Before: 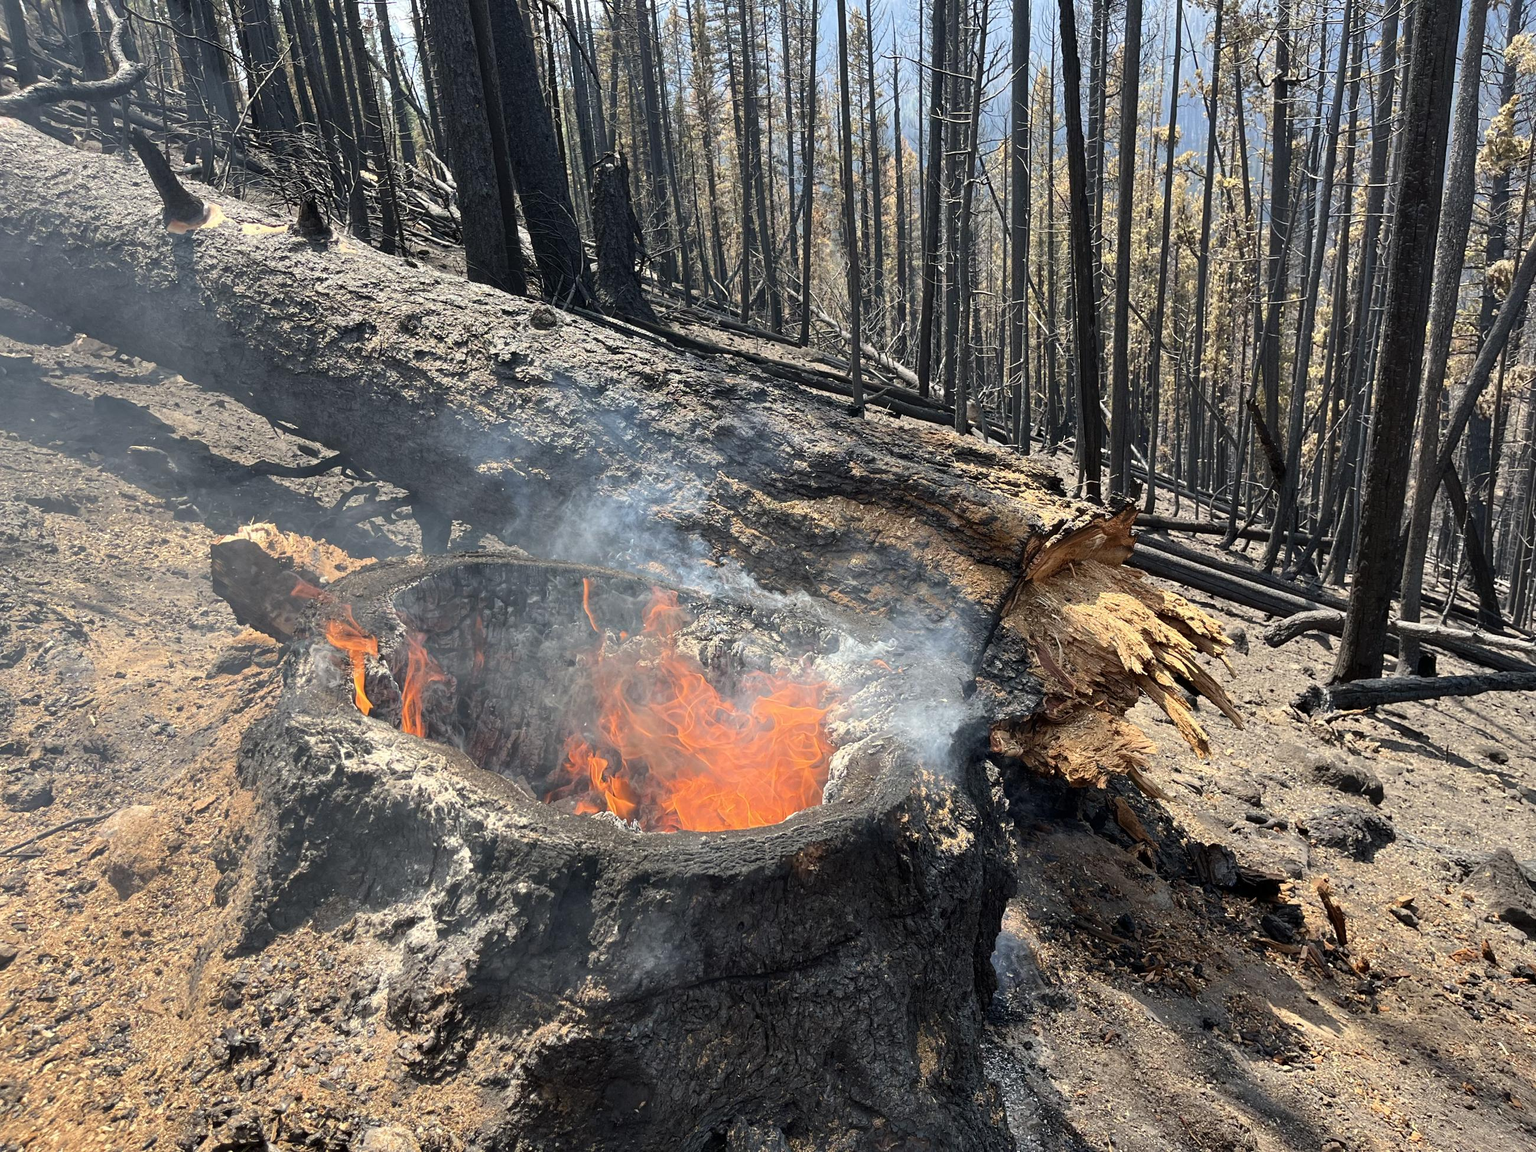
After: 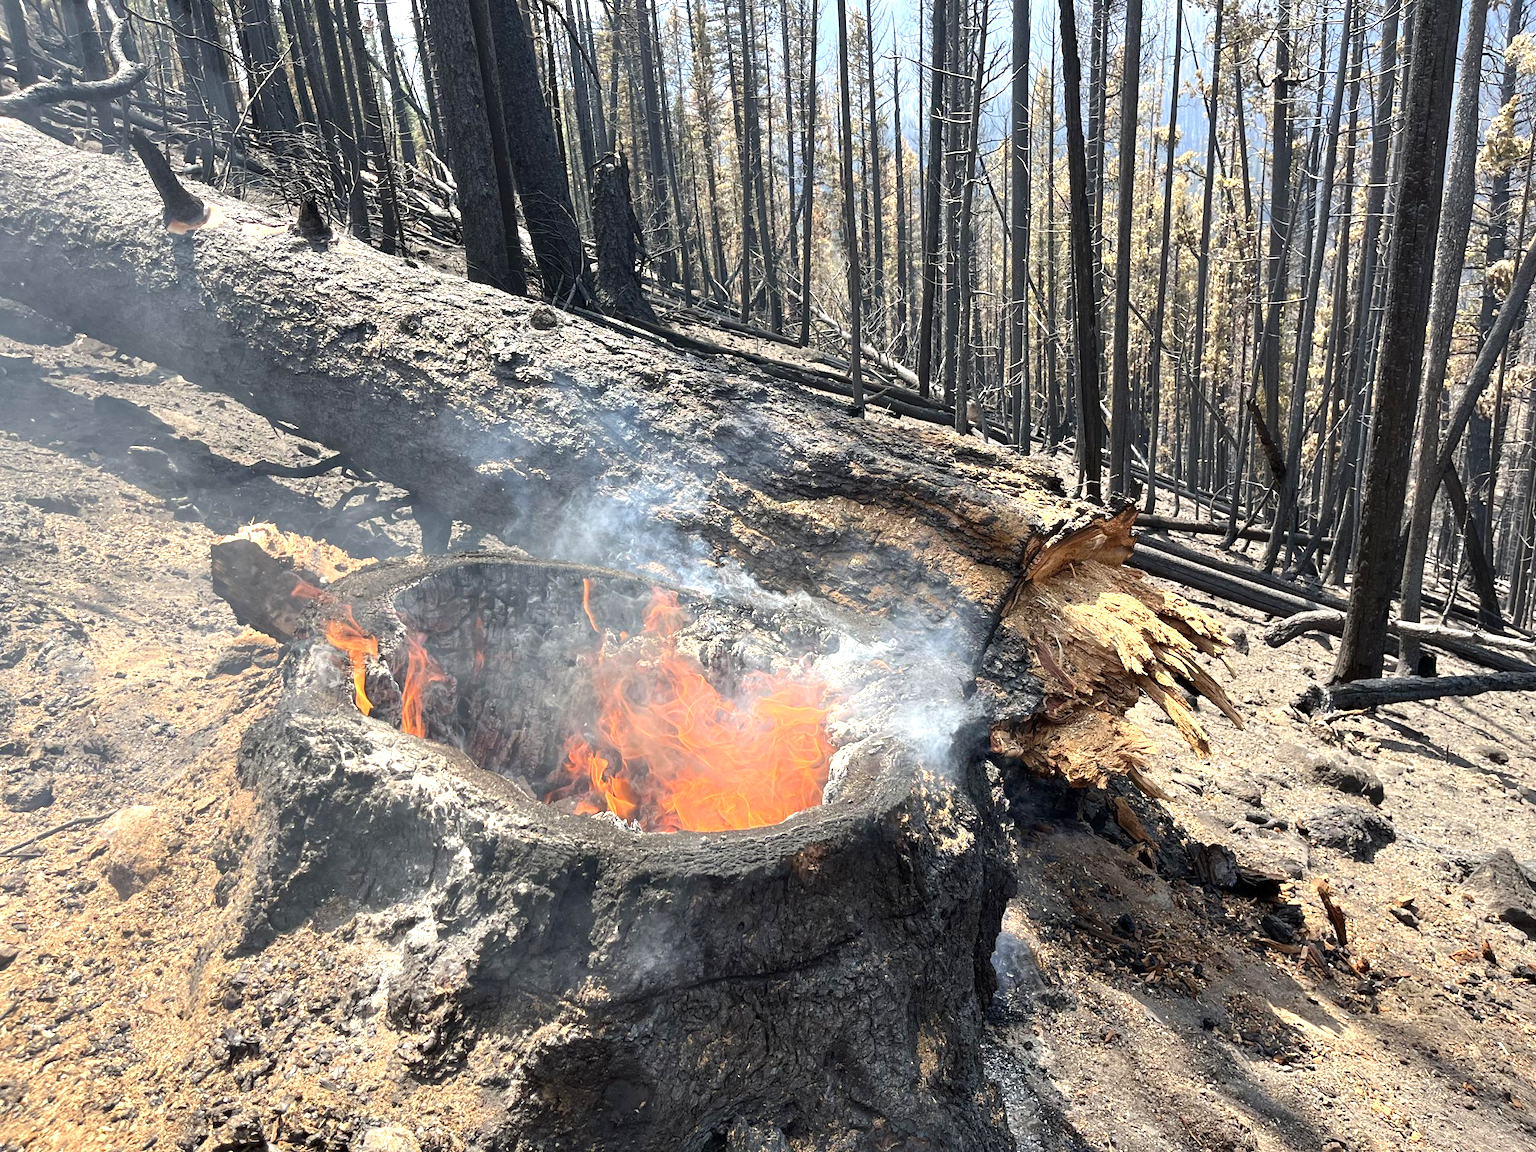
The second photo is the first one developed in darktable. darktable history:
exposure: exposure 0.663 EV, compensate highlight preservation false
